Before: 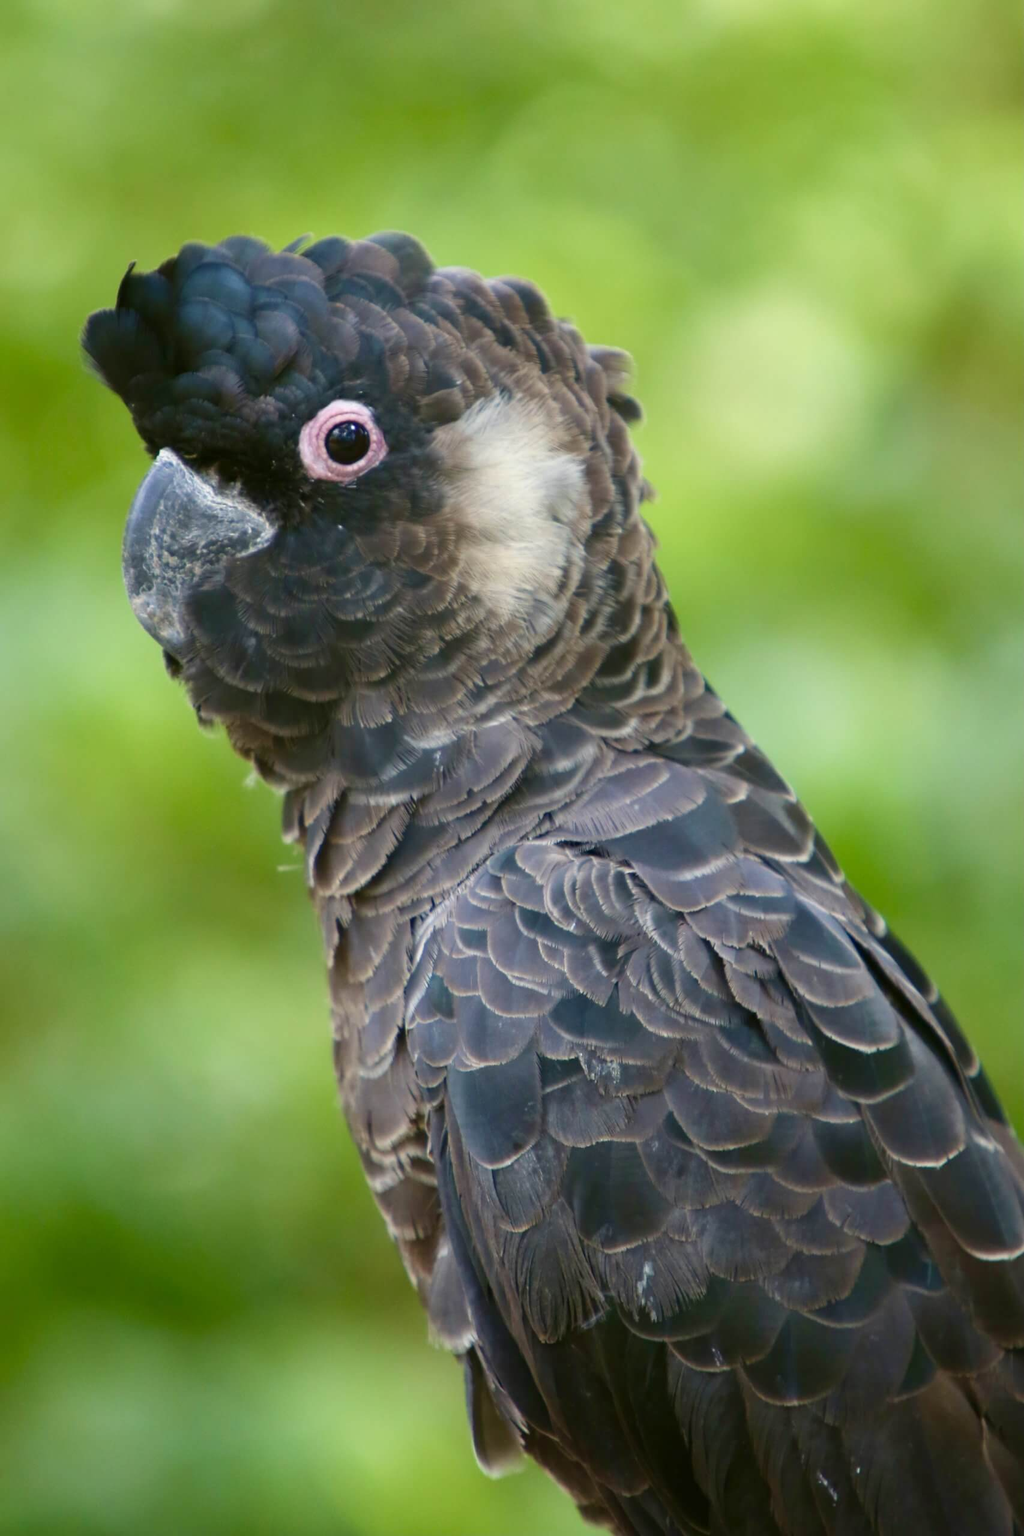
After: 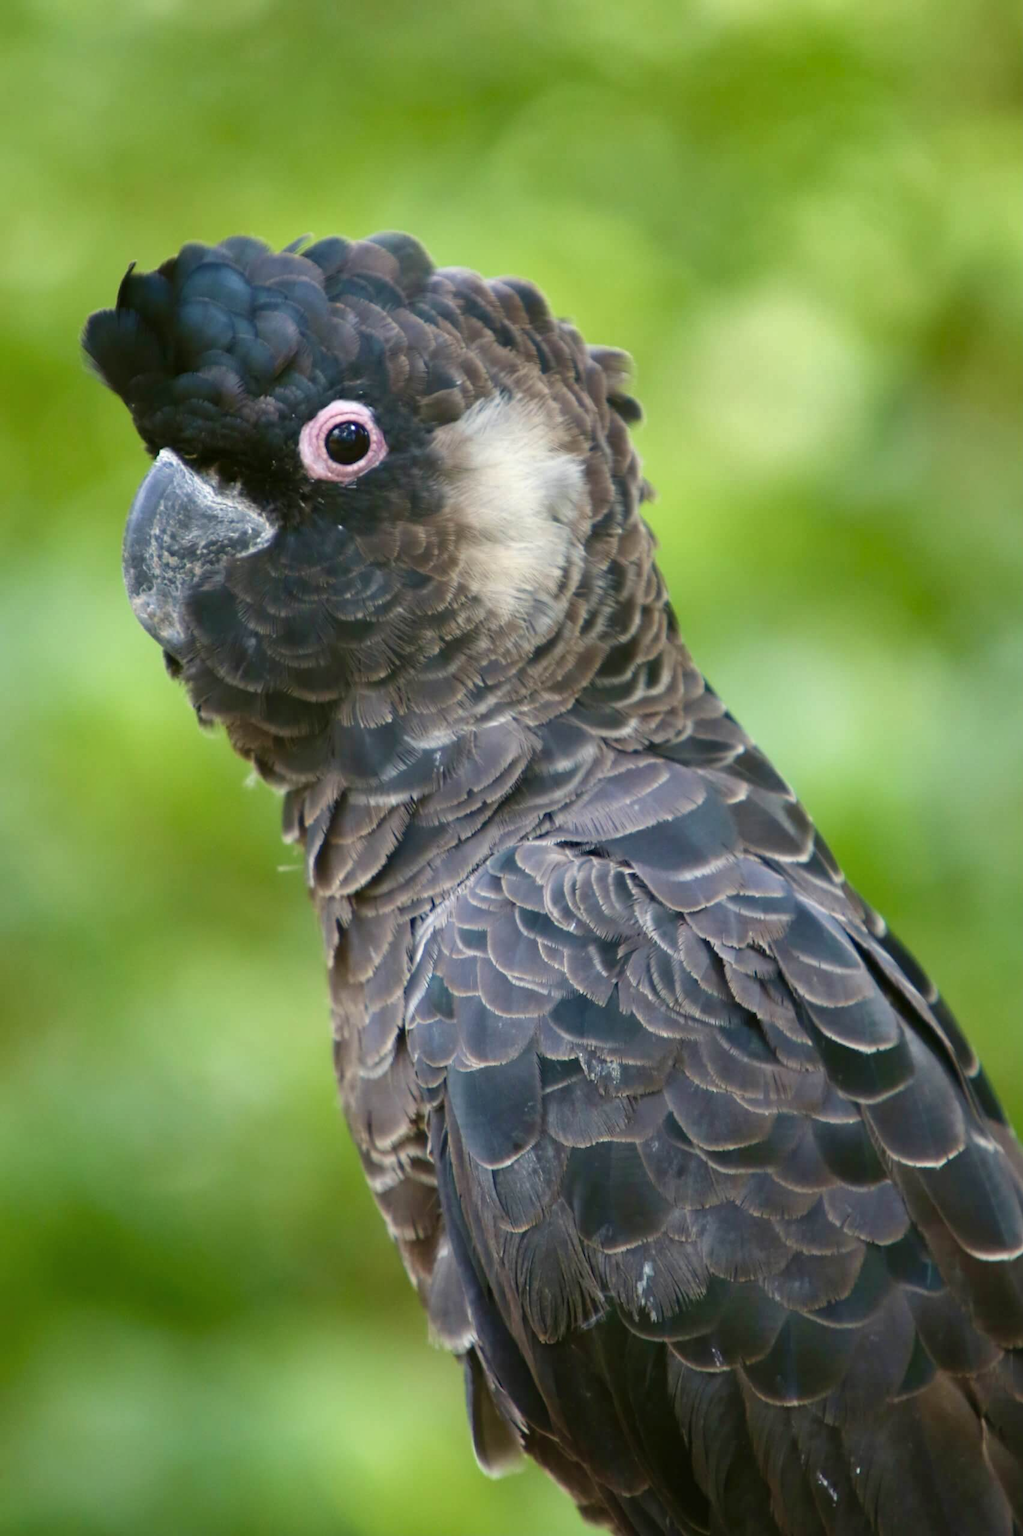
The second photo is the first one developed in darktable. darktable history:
shadows and highlights: radius 171.27, shadows 26.99, white point adjustment 3.3, highlights -68.52, soften with gaussian
